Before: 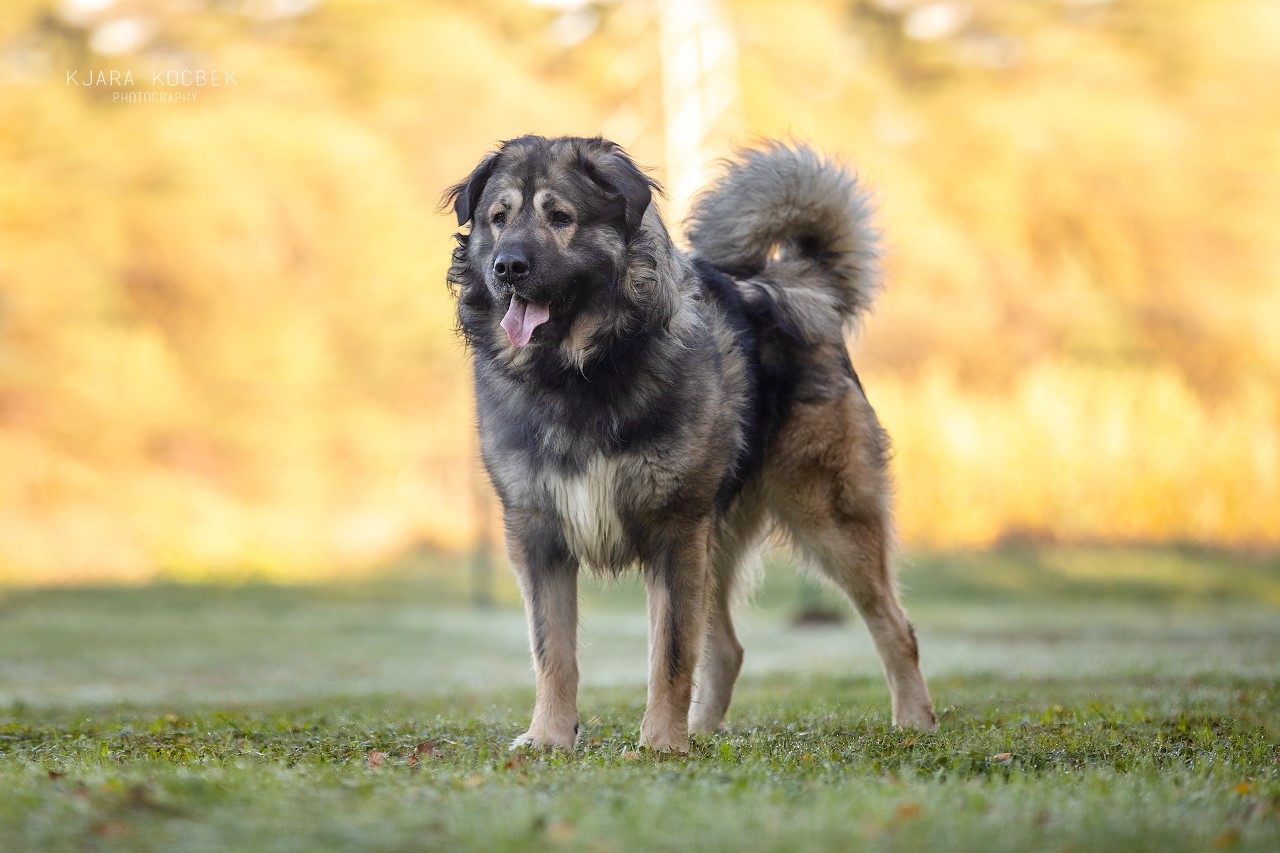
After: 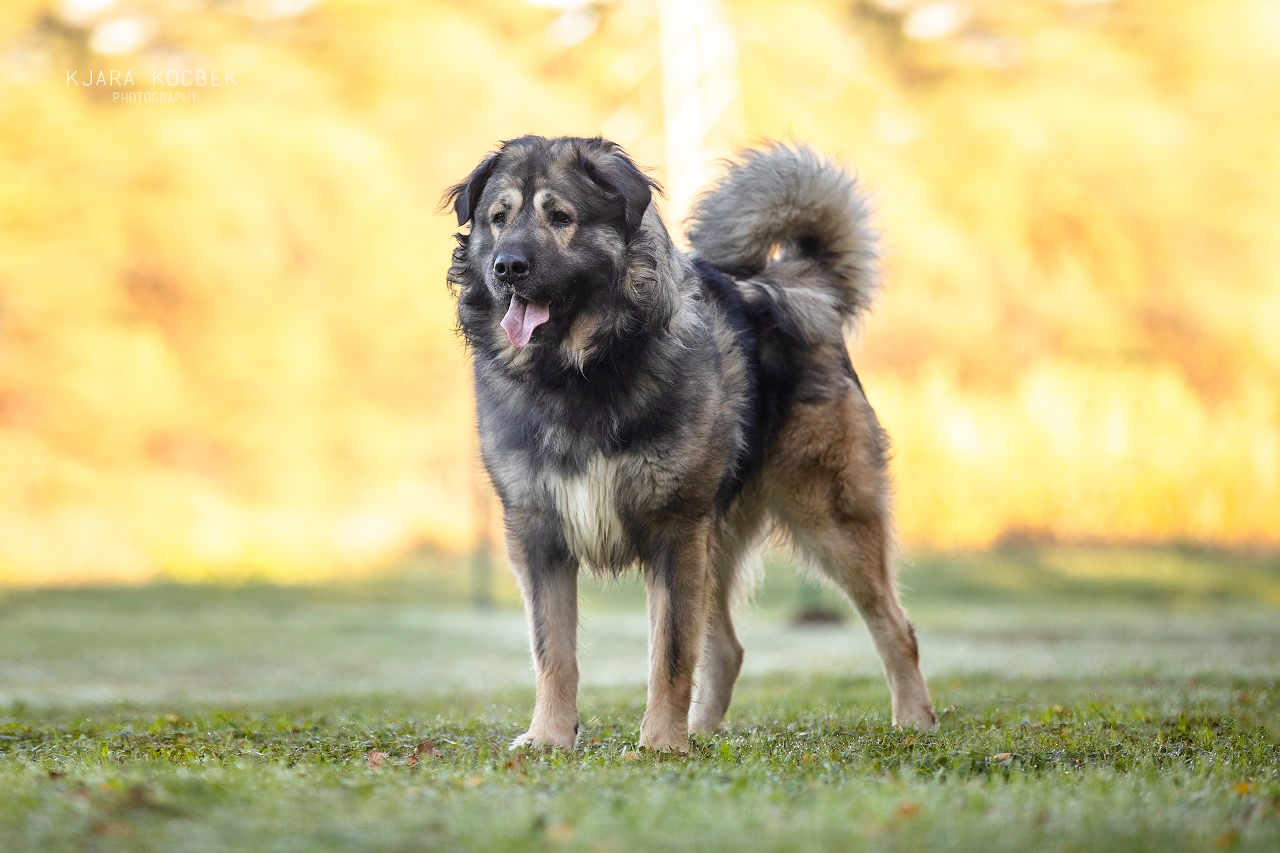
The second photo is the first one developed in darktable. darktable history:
tone curve: curves: ch0 [(0, 0) (0.003, 0.003) (0.011, 0.012) (0.025, 0.027) (0.044, 0.048) (0.069, 0.075) (0.1, 0.108) (0.136, 0.147) (0.177, 0.192) (0.224, 0.243) (0.277, 0.3) (0.335, 0.363) (0.399, 0.433) (0.468, 0.508) (0.543, 0.589) (0.623, 0.676) (0.709, 0.769) (0.801, 0.868) (0.898, 0.949) (1, 1)], preserve colors none
